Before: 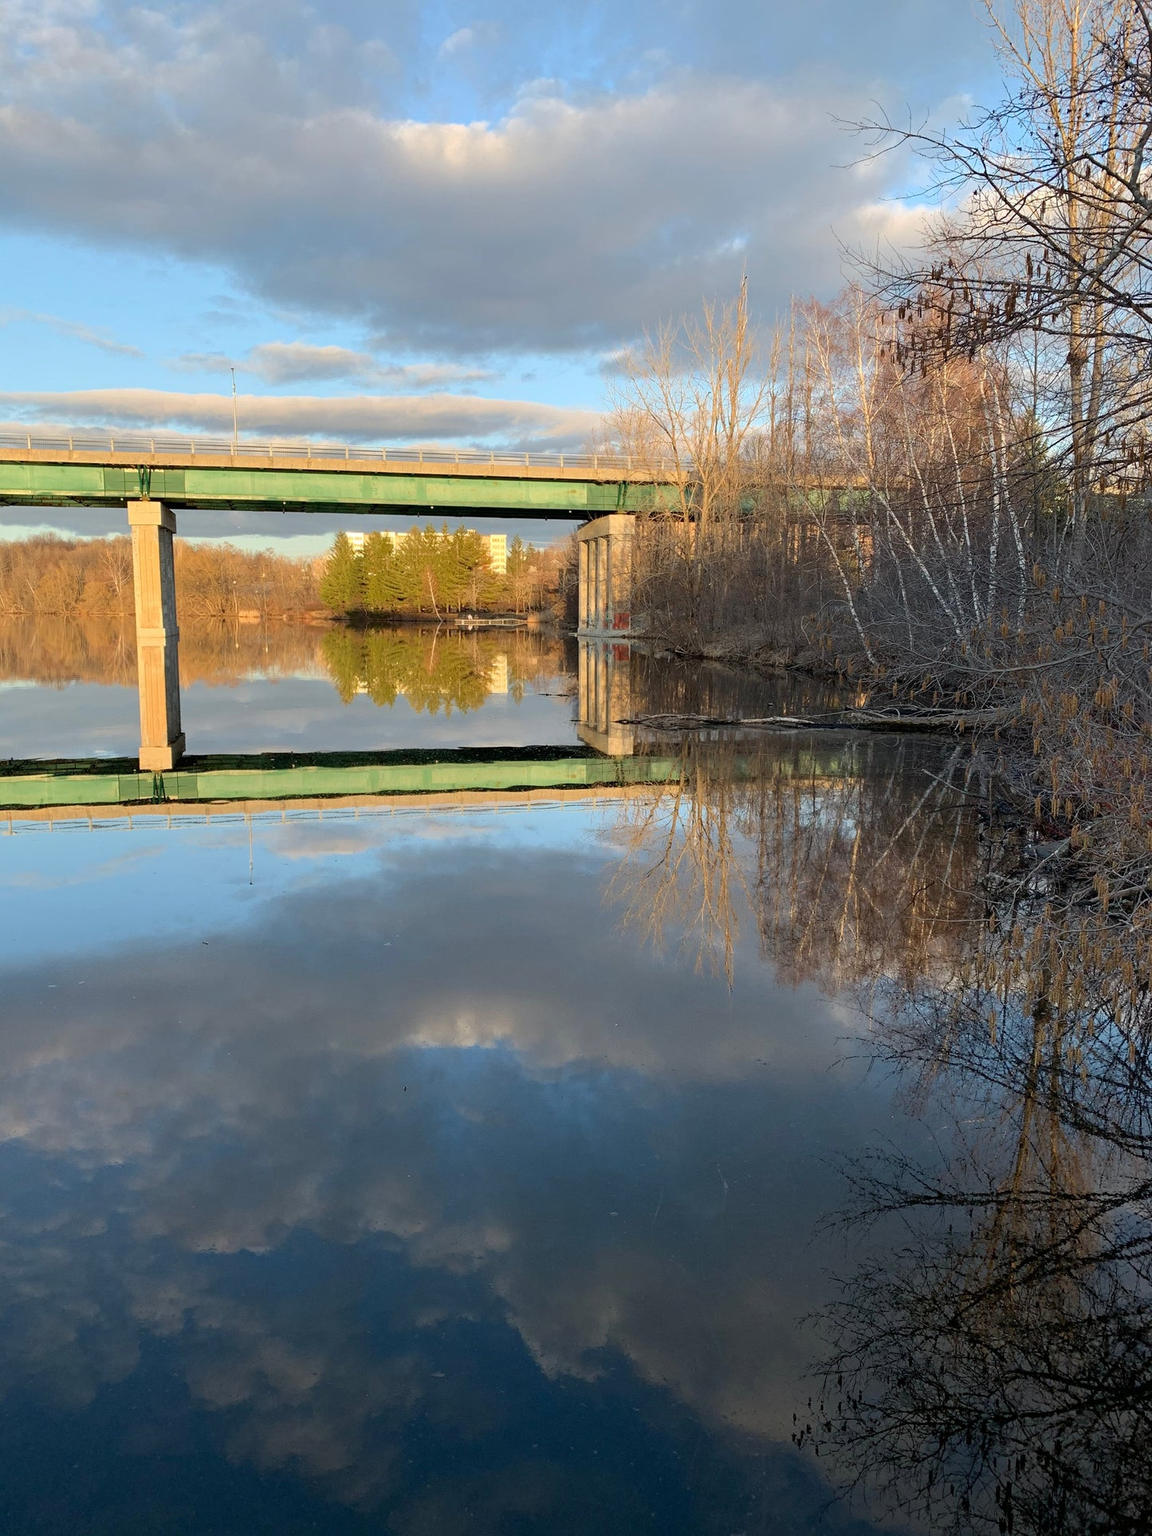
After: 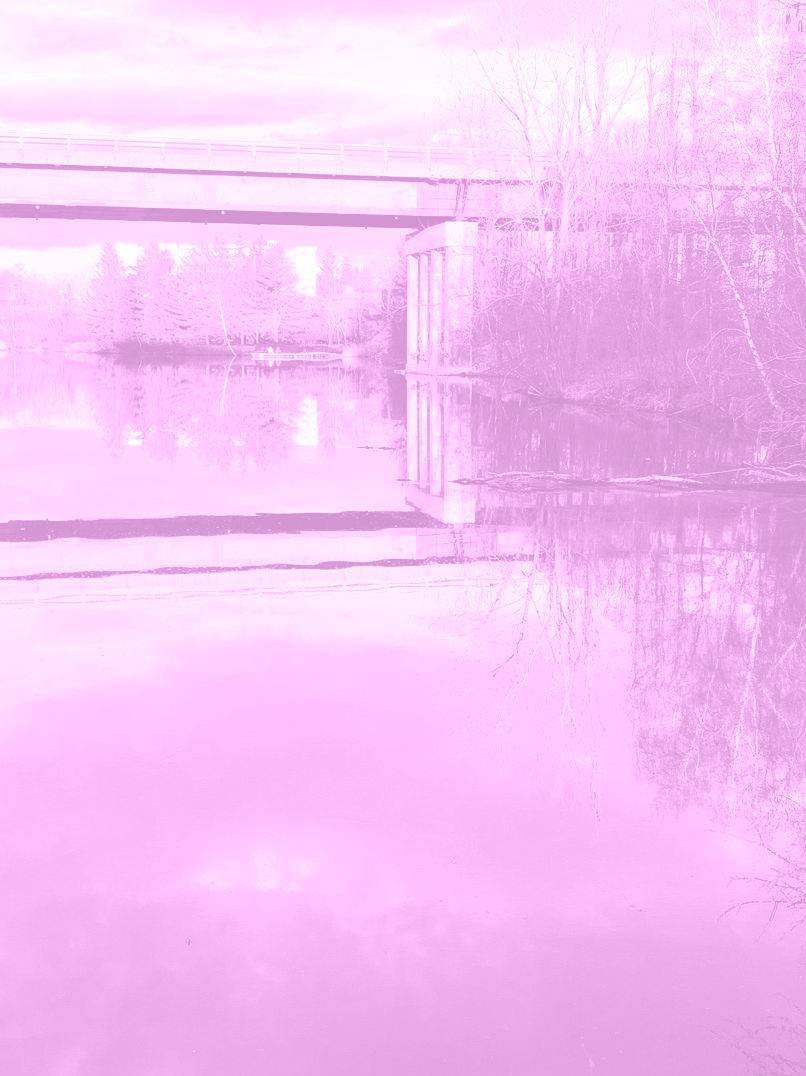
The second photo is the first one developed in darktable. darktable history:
crop and rotate: left 22.13%, top 22.054%, right 22.026%, bottom 22.102%
tone equalizer: -8 EV -0.75 EV, -7 EV -0.7 EV, -6 EV -0.6 EV, -5 EV -0.4 EV, -3 EV 0.4 EV, -2 EV 0.6 EV, -1 EV 0.7 EV, +0 EV 0.75 EV, edges refinement/feathering 500, mask exposure compensation -1.57 EV, preserve details no
color balance rgb: shadows lift › chroma 1%, shadows lift › hue 217.2°, power › hue 310.8°, highlights gain › chroma 1%, highlights gain › hue 54°, global offset › luminance 0.5%, global offset › hue 171.6°, perceptual saturation grading › global saturation 14.09%, perceptual saturation grading › highlights -25%, perceptual saturation grading › shadows 30%, perceptual brilliance grading › highlights 13.42%, perceptual brilliance grading › mid-tones 8.05%, perceptual brilliance grading › shadows -17.45%, global vibrance 25%
colorize: hue 331.2°, saturation 75%, source mix 30.28%, lightness 70.52%, version 1
